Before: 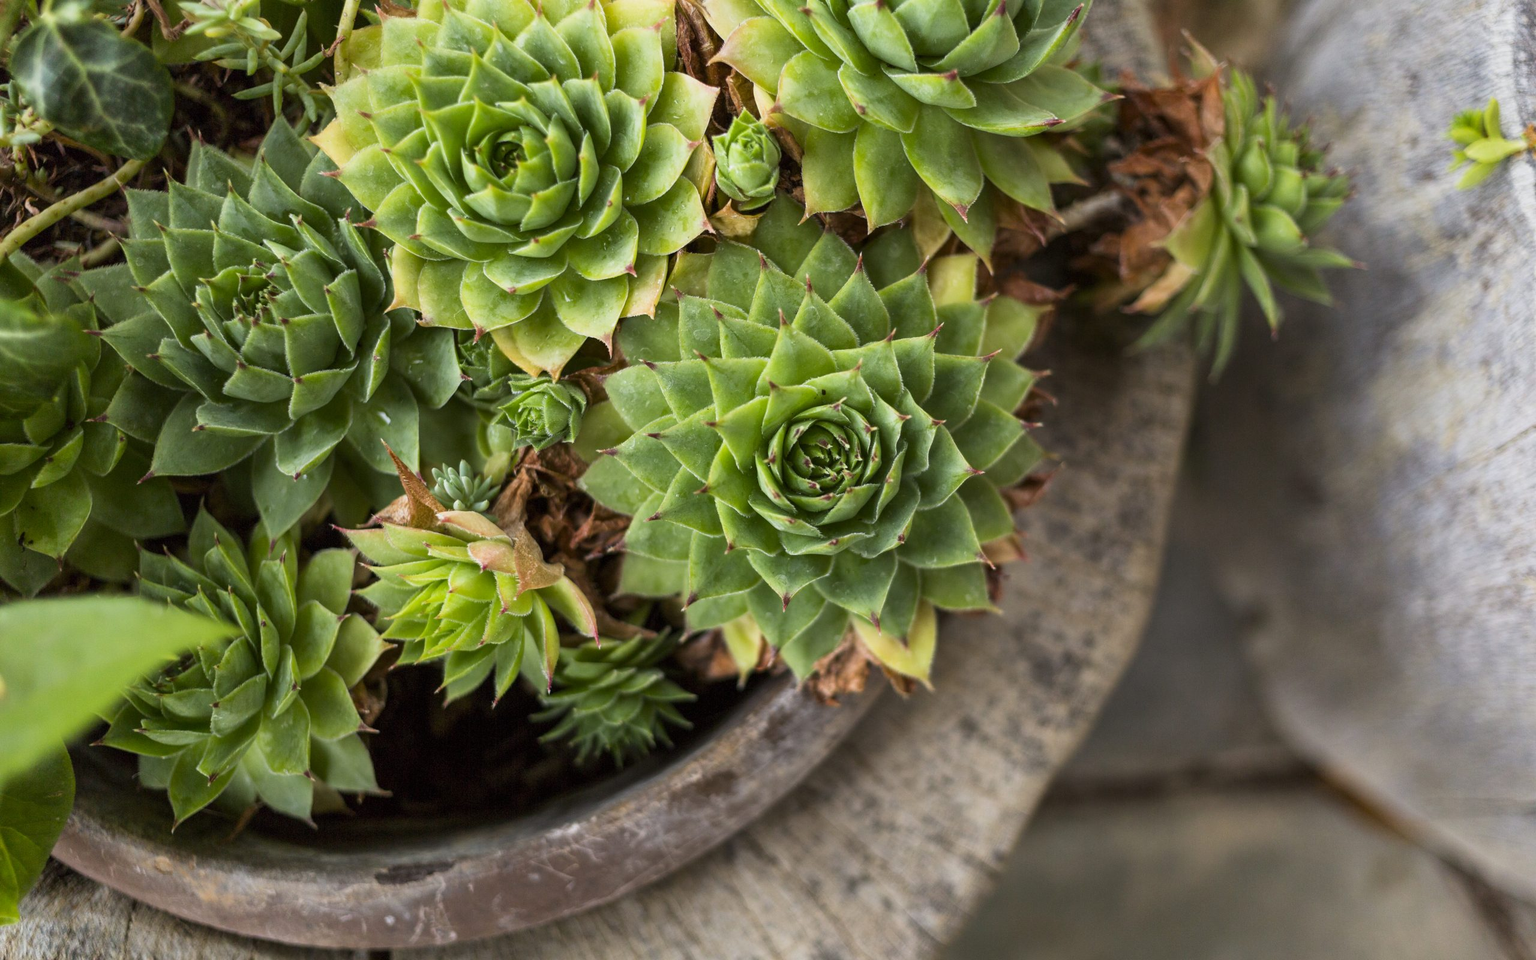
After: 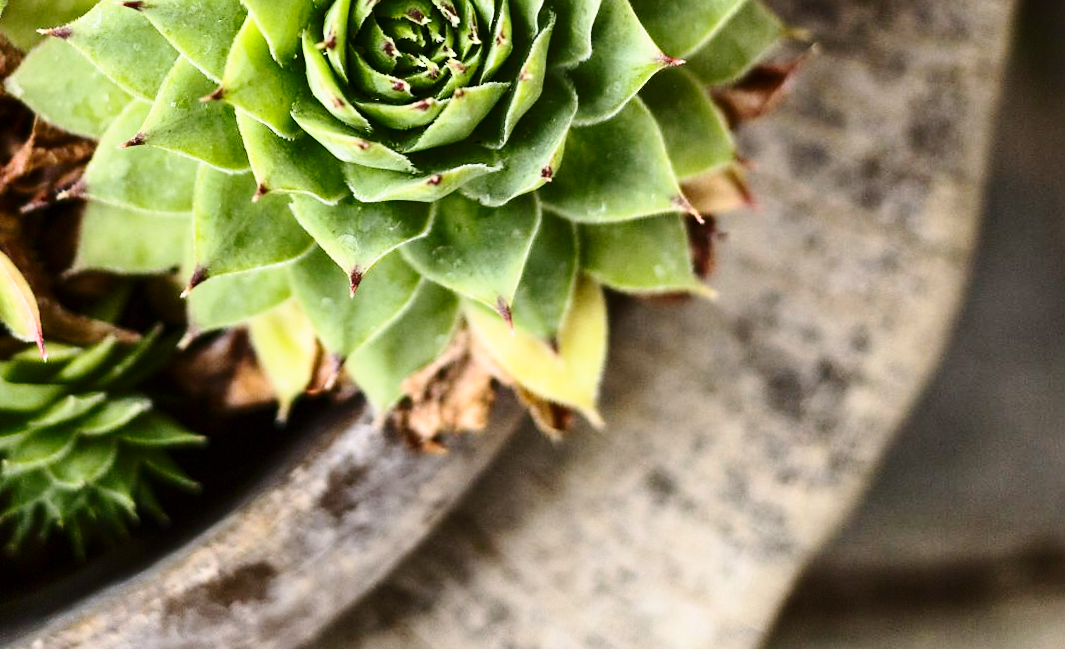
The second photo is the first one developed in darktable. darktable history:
sharpen: radius 1.458, amount 0.398, threshold 1.271
crop: left 37.221%, top 45.169%, right 20.63%, bottom 13.777%
contrast brightness saturation: contrast 0.28
base curve: curves: ch0 [(0, 0) (0.028, 0.03) (0.121, 0.232) (0.46, 0.748) (0.859, 0.968) (1, 1)], preserve colors none
rotate and perspective: rotation -0.45°, automatic cropping original format, crop left 0.008, crop right 0.992, crop top 0.012, crop bottom 0.988
